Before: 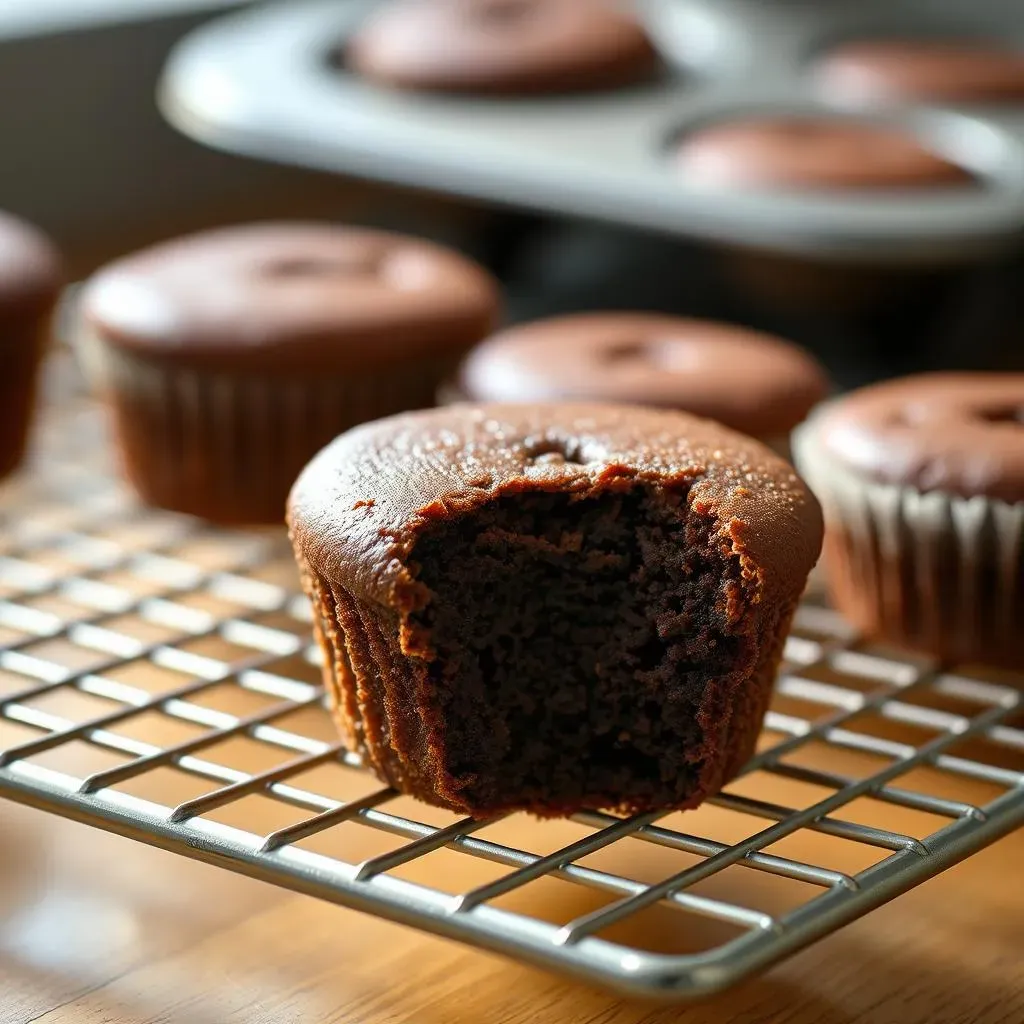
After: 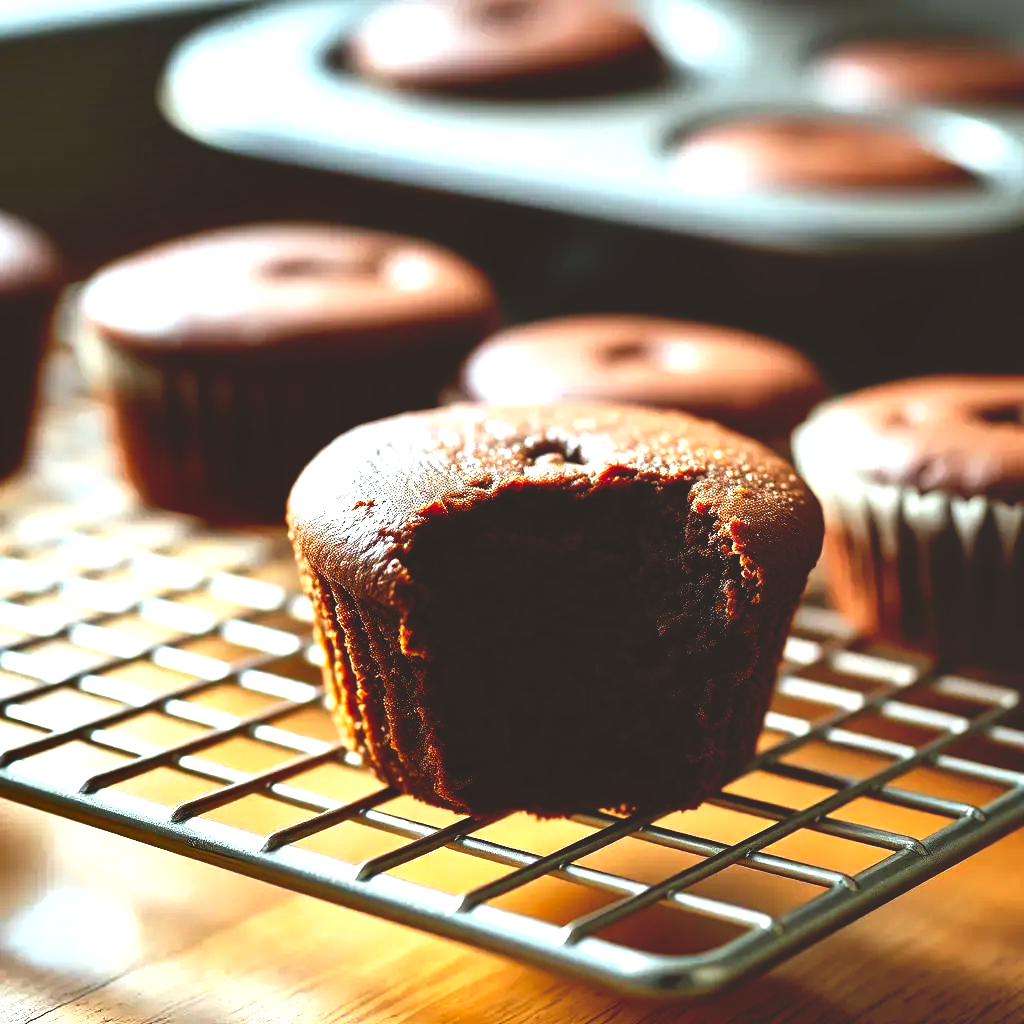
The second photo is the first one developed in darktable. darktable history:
exposure: black level correction 0, exposure 0.88 EV, compensate highlight preservation false
base curve: curves: ch0 [(0, 0.02) (0.083, 0.036) (1, 1)], preserve colors none
shadows and highlights: radius 267.58, soften with gaussian
color correction: highlights a* -4.99, highlights b* -3.59, shadows a* 3.74, shadows b* 4.18
